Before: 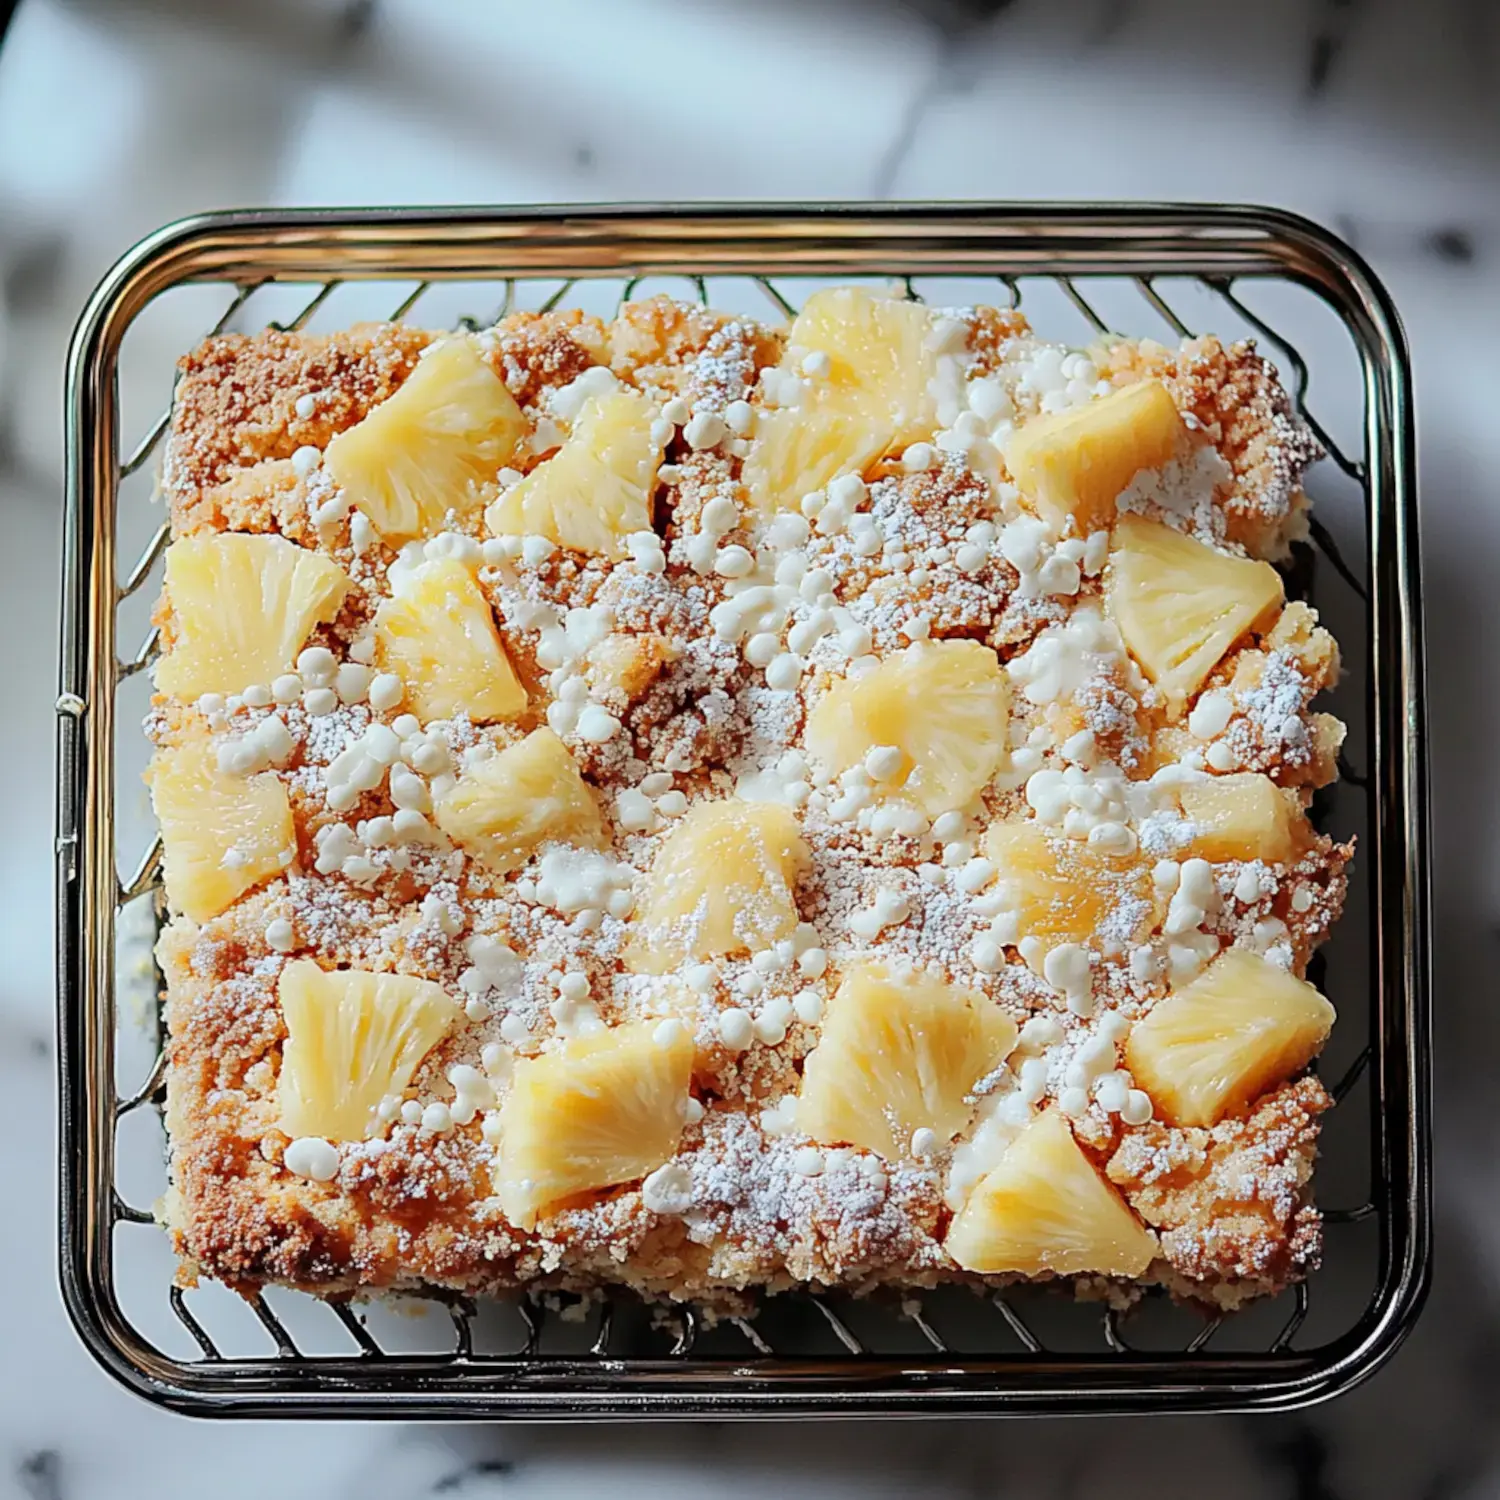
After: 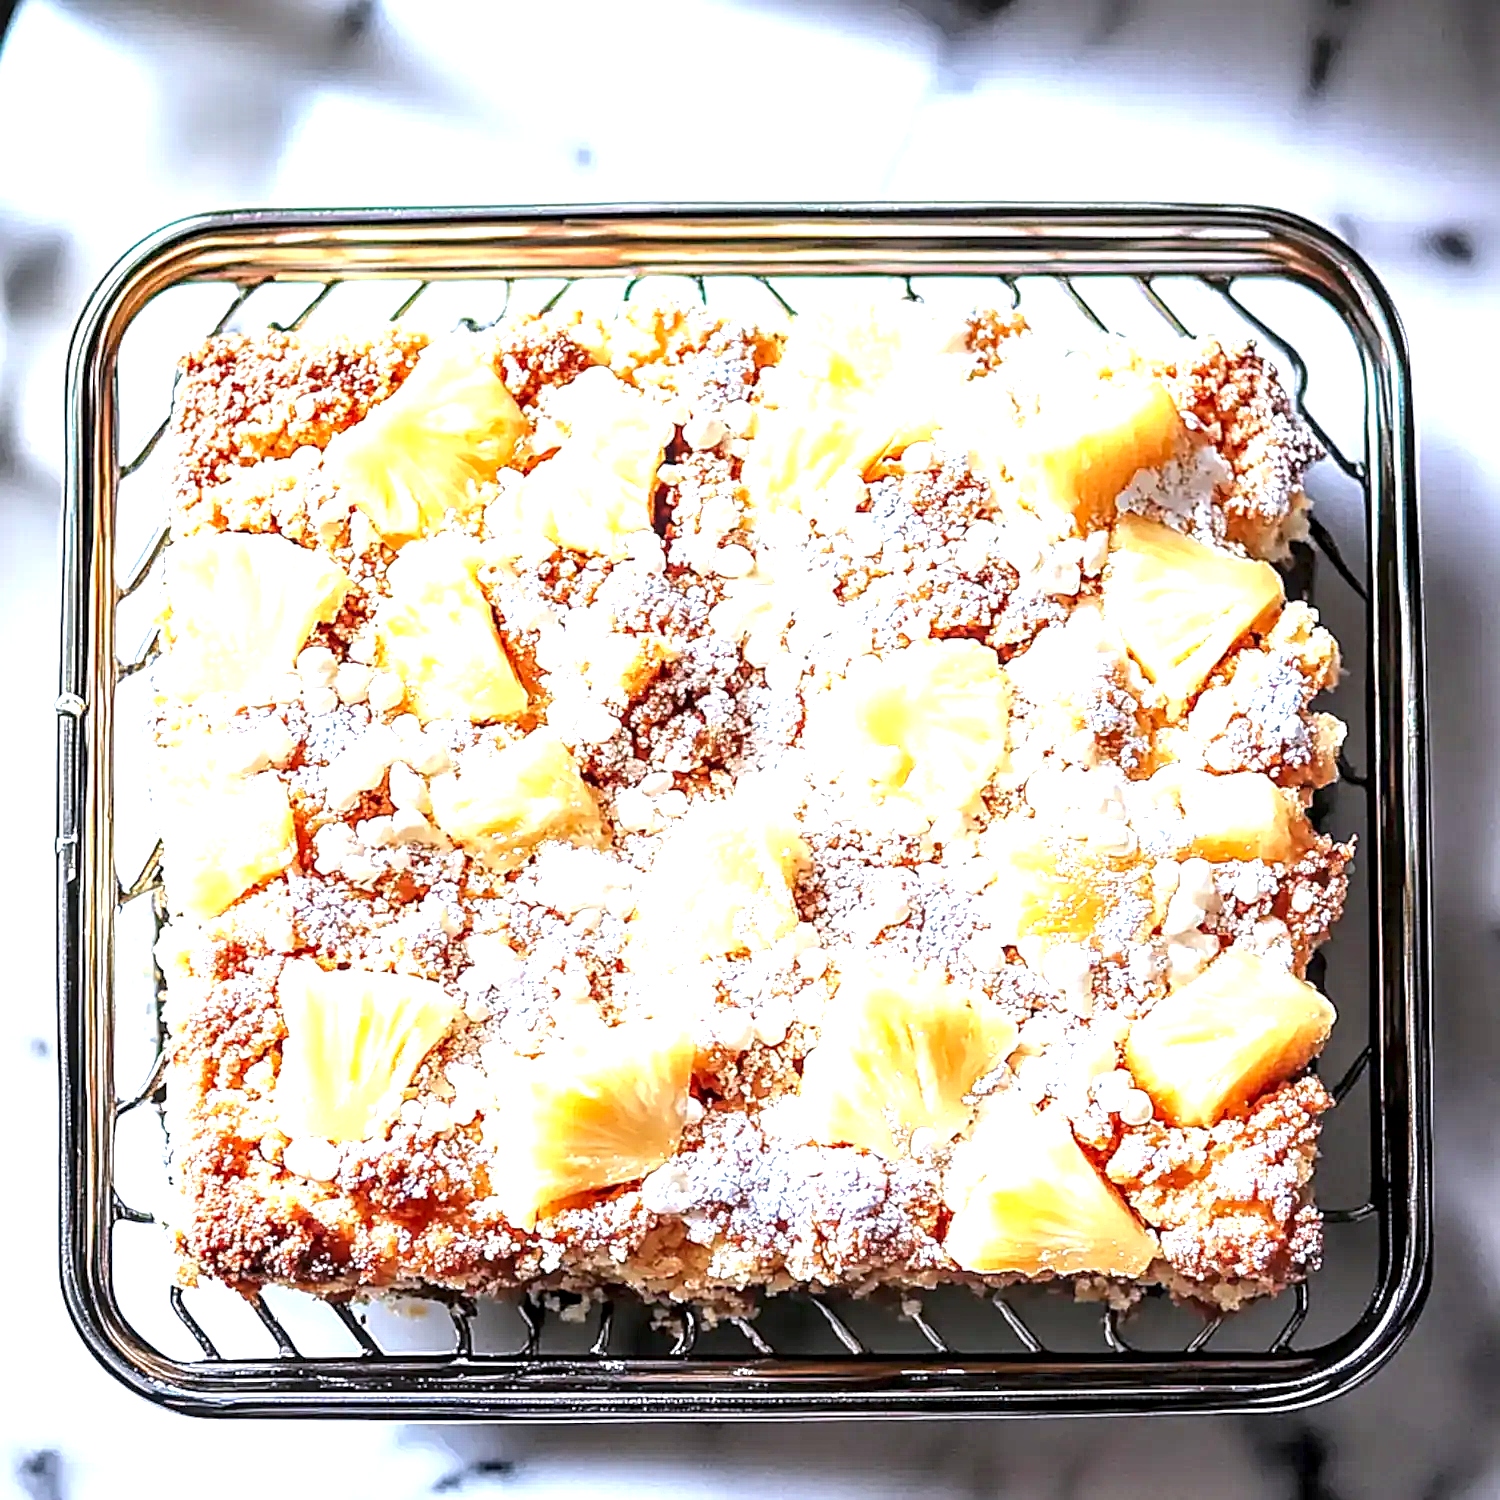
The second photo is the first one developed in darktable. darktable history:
white balance: red 1.004, blue 1.096
sharpen: on, module defaults
local contrast: detail 154%
exposure: black level correction 0, exposure 1.45 EV, compensate exposure bias true, compensate highlight preservation false
tone equalizer: on, module defaults
